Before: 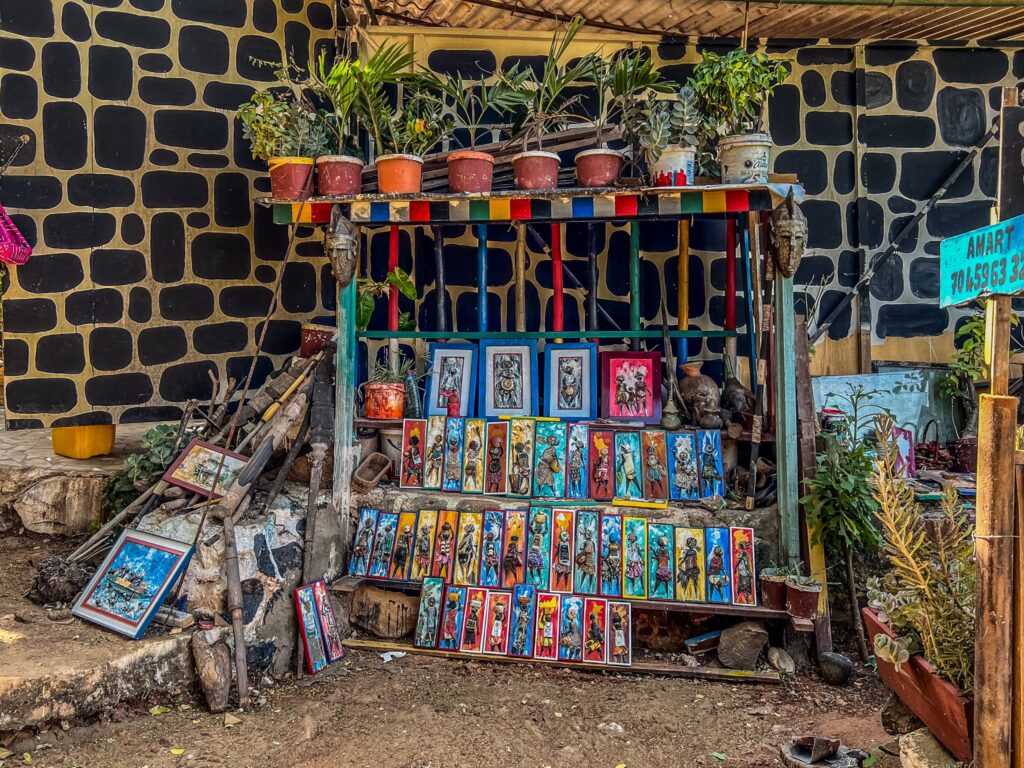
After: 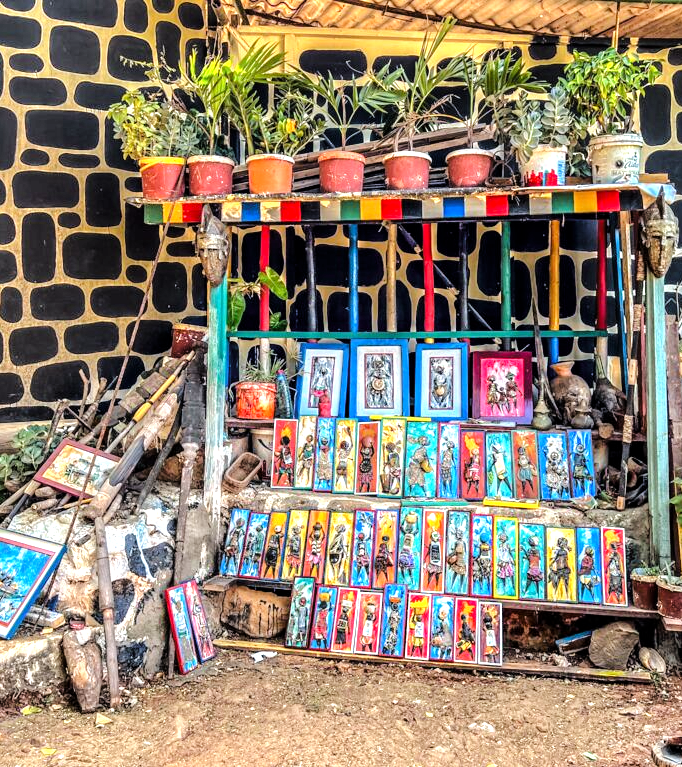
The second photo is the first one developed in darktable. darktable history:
tone curve: curves: ch0 [(0, 0) (0.004, 0) (0.133, 0.076) (0.325, 0.362) (0.879, 0.885) (1, 1)], color space Lab, linked channels, preserve colors none
exposure: black level correction 0, exposure 1.3 EV, compensate highlight preservation false
crop and rotate: left 12.648%, right 20.685%
